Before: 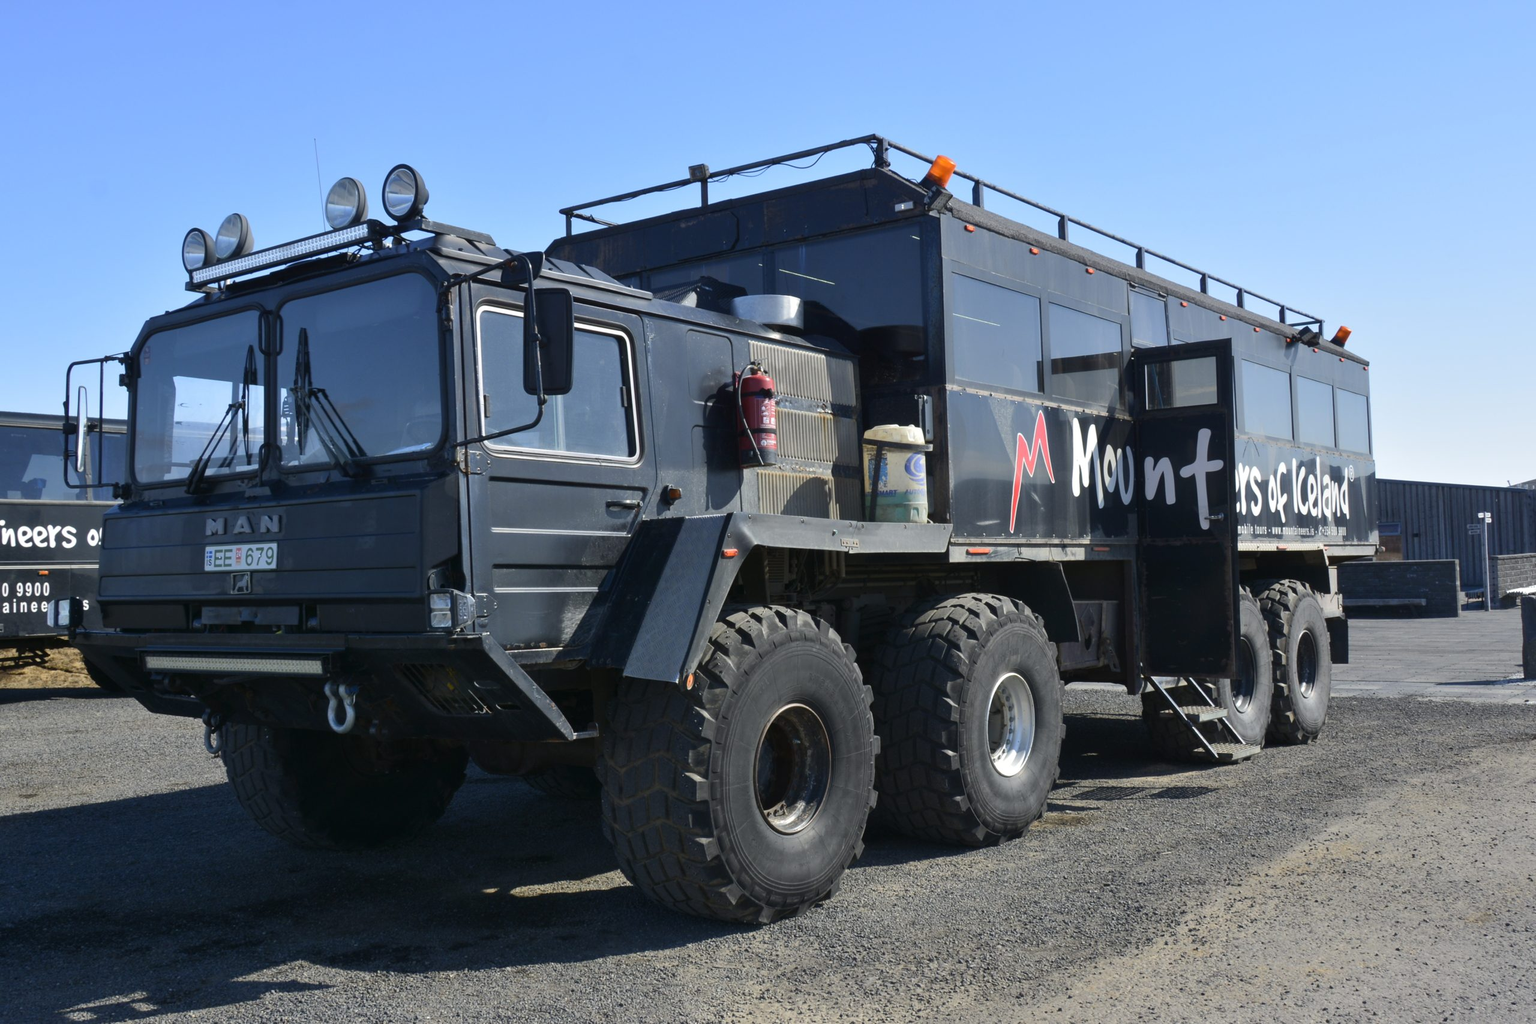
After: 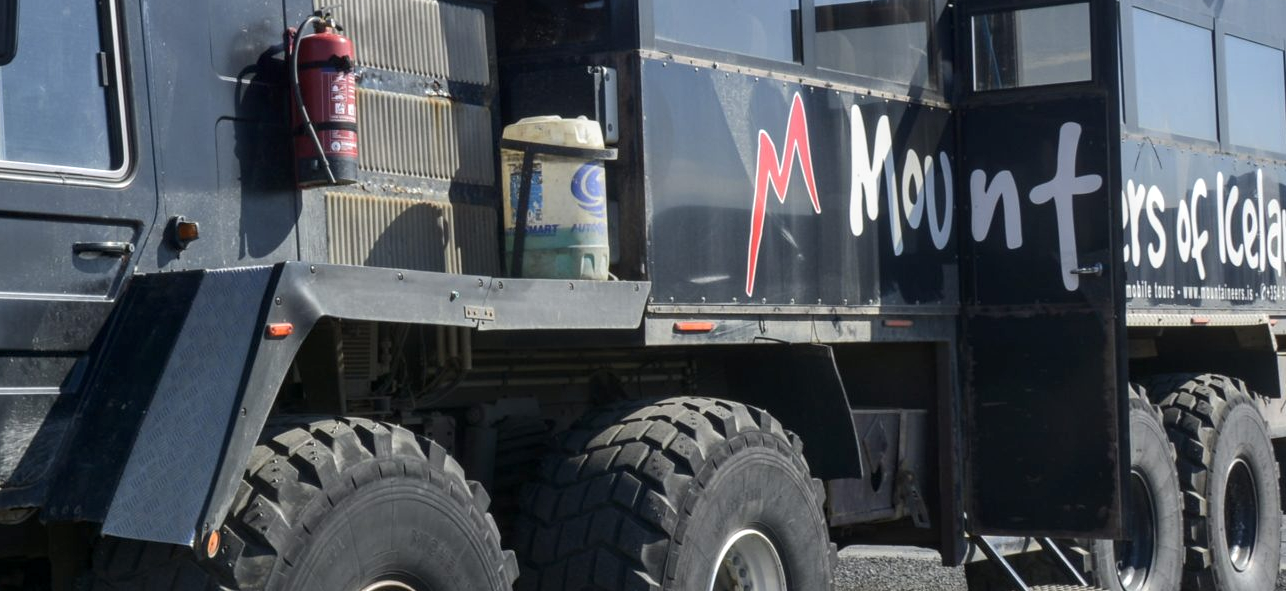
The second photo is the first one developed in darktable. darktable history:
local contrast: on, module defaults
crop: left 36.607%, top 34.735%, right 13.146%, bottom 30.611%
